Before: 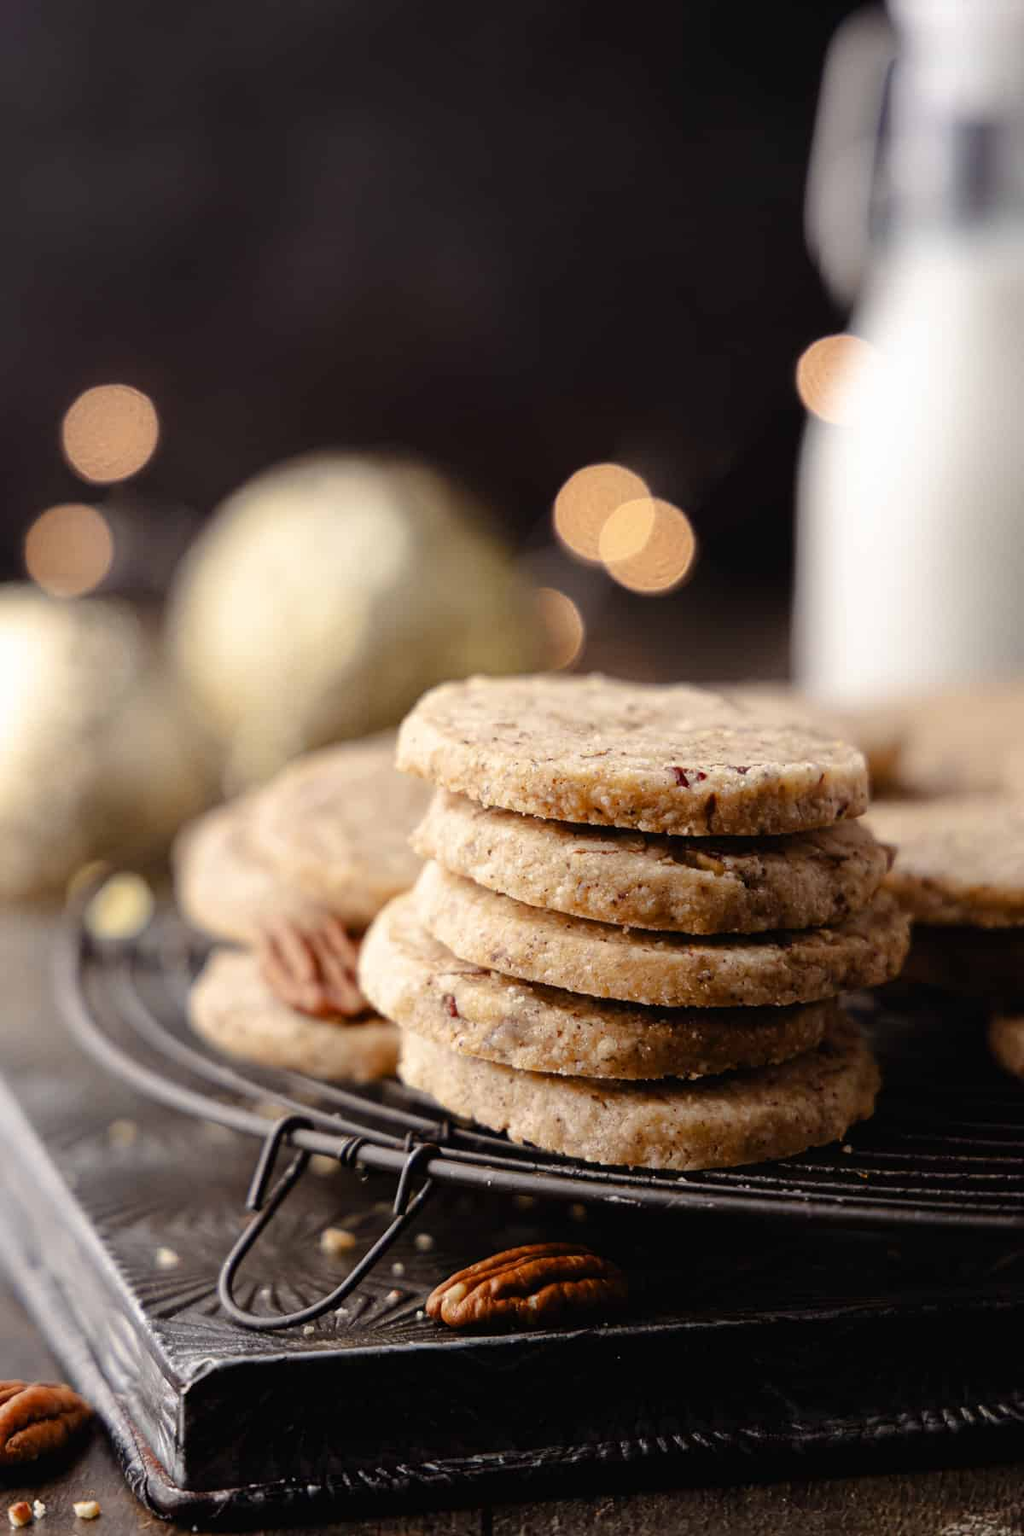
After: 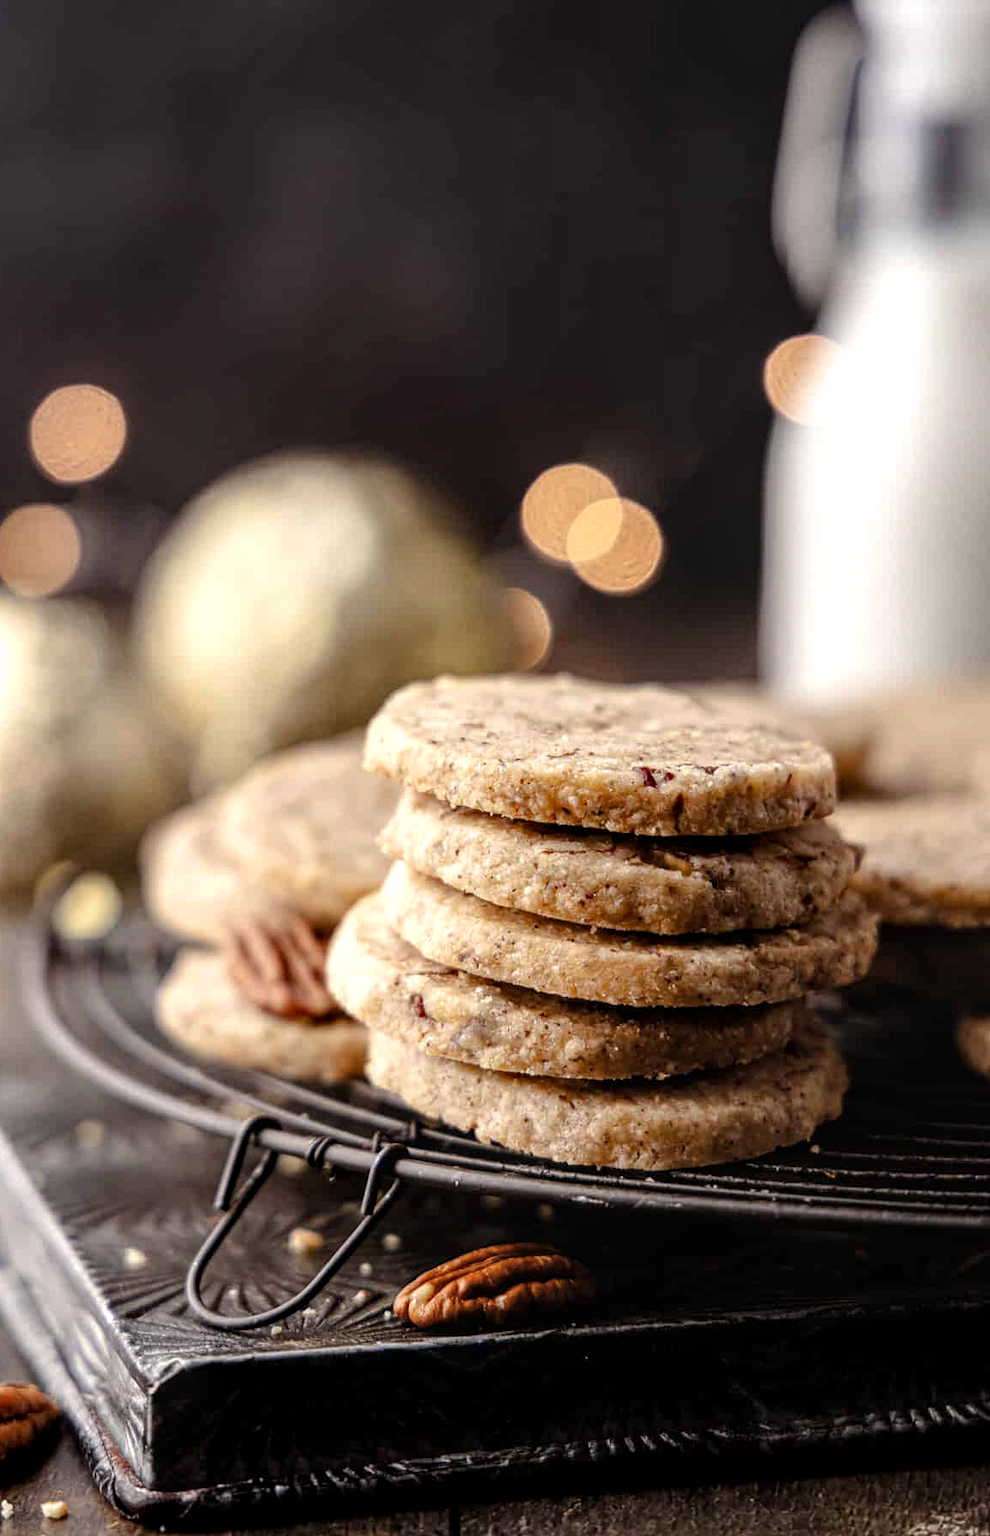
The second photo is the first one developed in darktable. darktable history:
local contrast: highlights 61%, detail 143%, midtone range 0.428
exposure: exposure 0.127 EV, compensate highlight preservation false
crop and rotate: left 3.238%
shadows and highlights: radius 334.93, shadows 63.48, highlights 6.06, compress 87.7%, highlights color adjustment 39.73%, soften with gaussian
